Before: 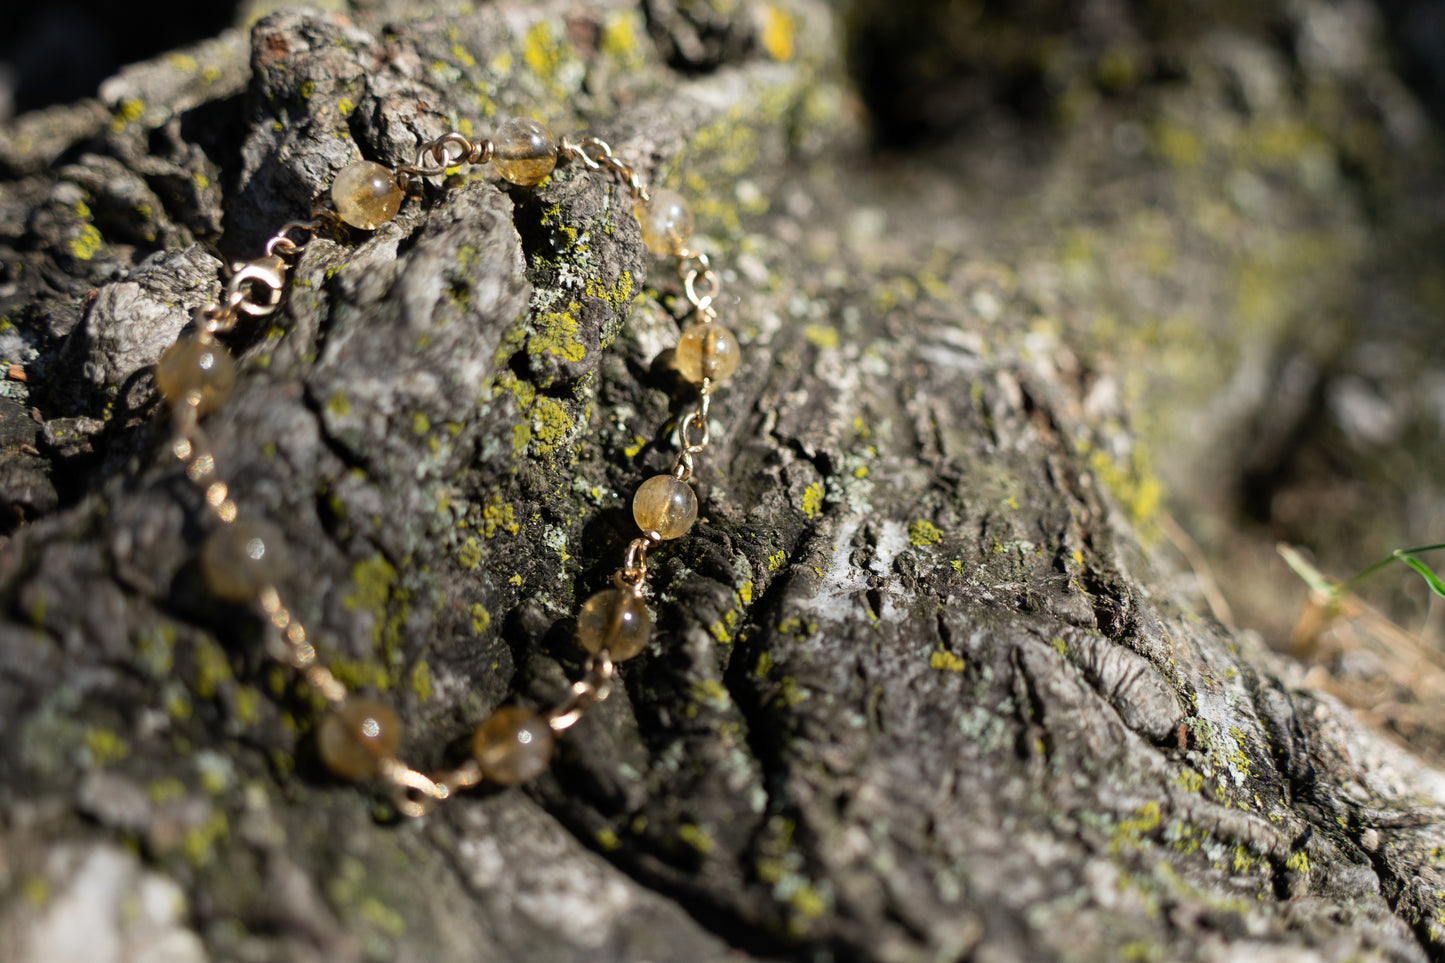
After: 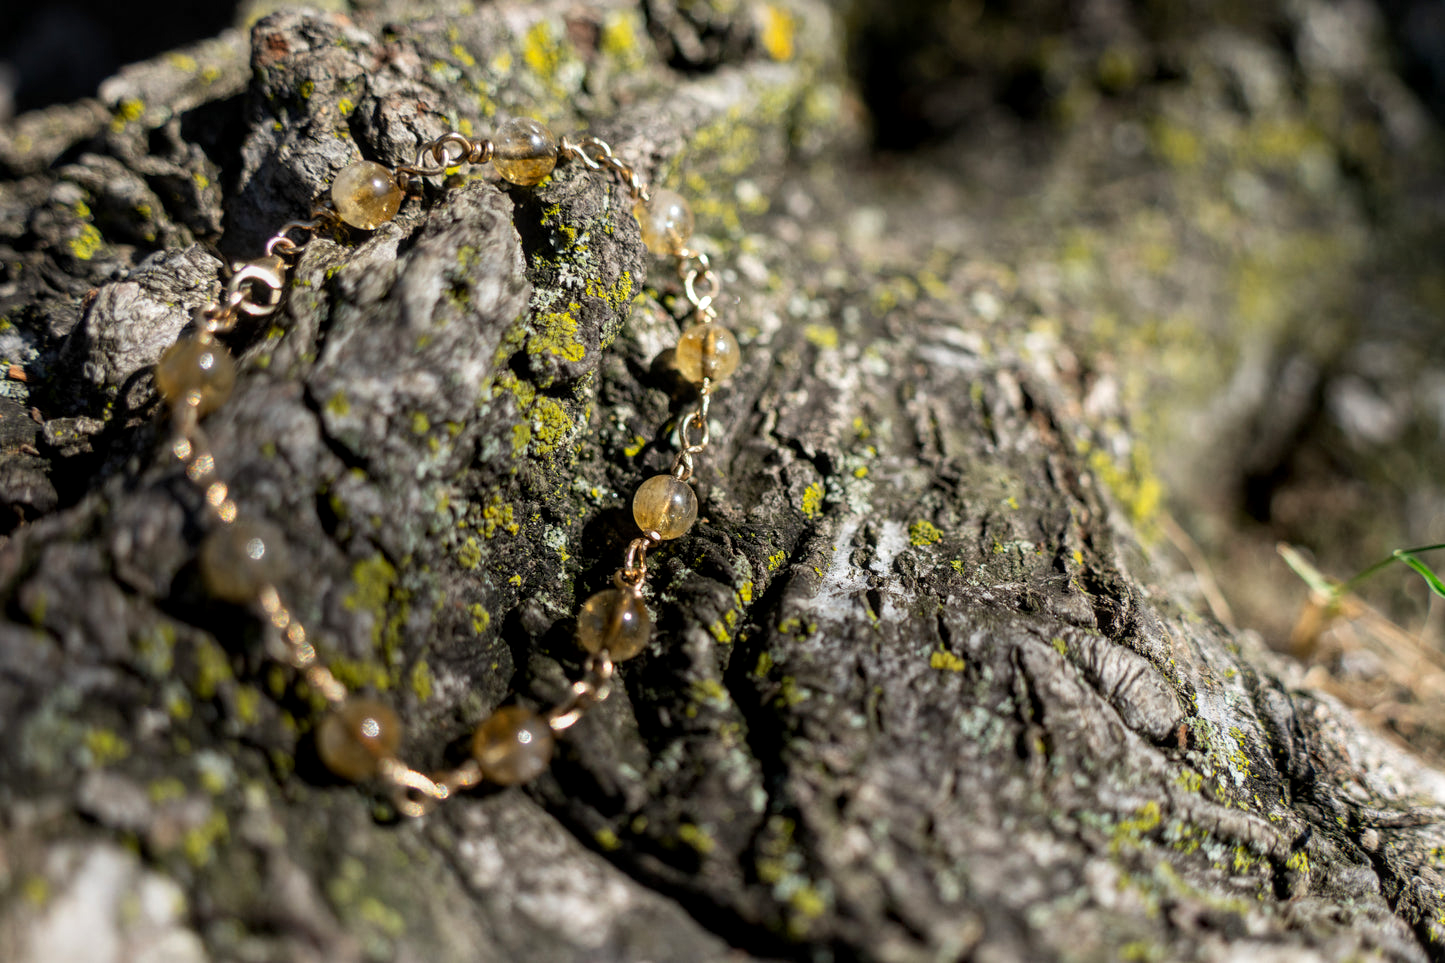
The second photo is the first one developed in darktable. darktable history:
contrast brightness saturation: saturation 0.1
local contrast: on, module defaults
